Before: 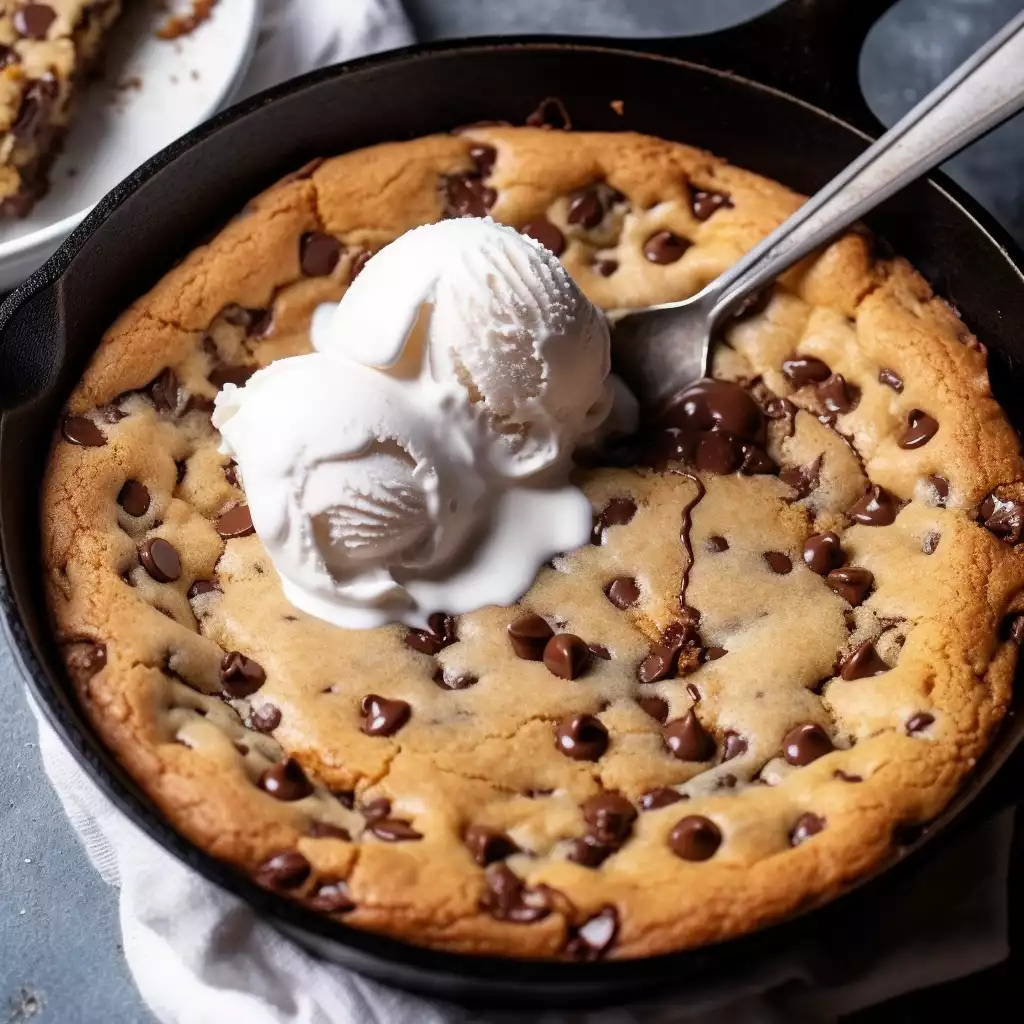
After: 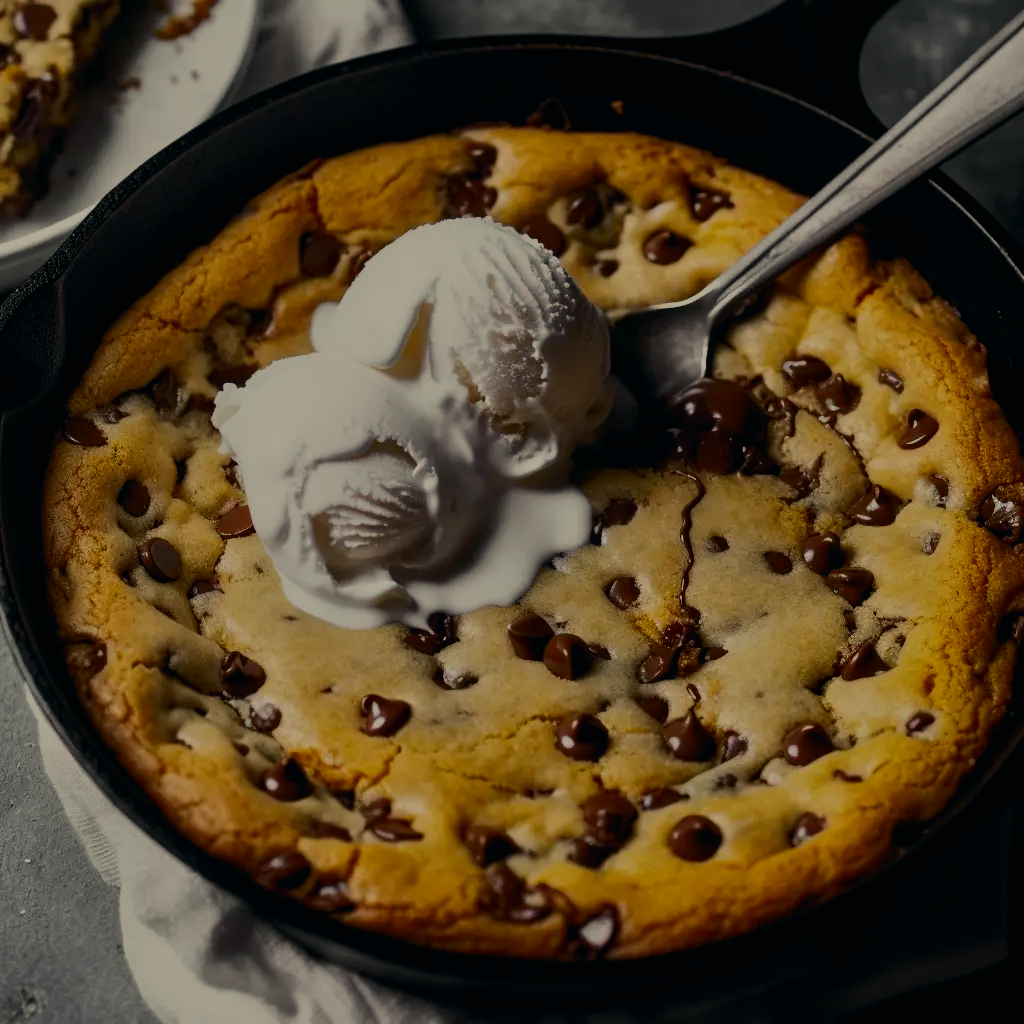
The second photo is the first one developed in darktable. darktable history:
tone curve: curves: ch0 [(0, 0) (0.071, 0.06) (0.253, 0.242) (0.437, 0.498) (0.55, 0.644) (0.657, 0.749) (0.823, 0.876) (1, 0.99)]; ch1 [(0, 0) (0.346, 0.307) (0.408, 0.369) (0.453, 0.457) (0.476, 0.489) (0.502, 0.493) (0.521, 0.515) (0.537, 0.531) (0.612, 0.641) (0.676, 0.728) (1, 1)]; ch2 [(0, 0) (0.346, 0.34) (0.434, 0.46) (0.485, 0.494) (0.5, 0.494) (0.511, 0.504) (0.537, 0.551) (0.579, 0.599) (0.625, 0.686) (1, 1)], color space Lab, independent channels, preserve colors none
white balance: red 1.009, blue 1.027
color correction: highlights a* 1.39, highlights b* 17.83
tone equalizer: -8 EV -2 EV, -7 EV -2 EV, -6 EV -2 EV, -5 EV -2 EV, -4 EV -2 EV, -3 EV -2 EV, -2 EV -2 EV, -1 EV -1.63 EV, +0 EV -2 EV
